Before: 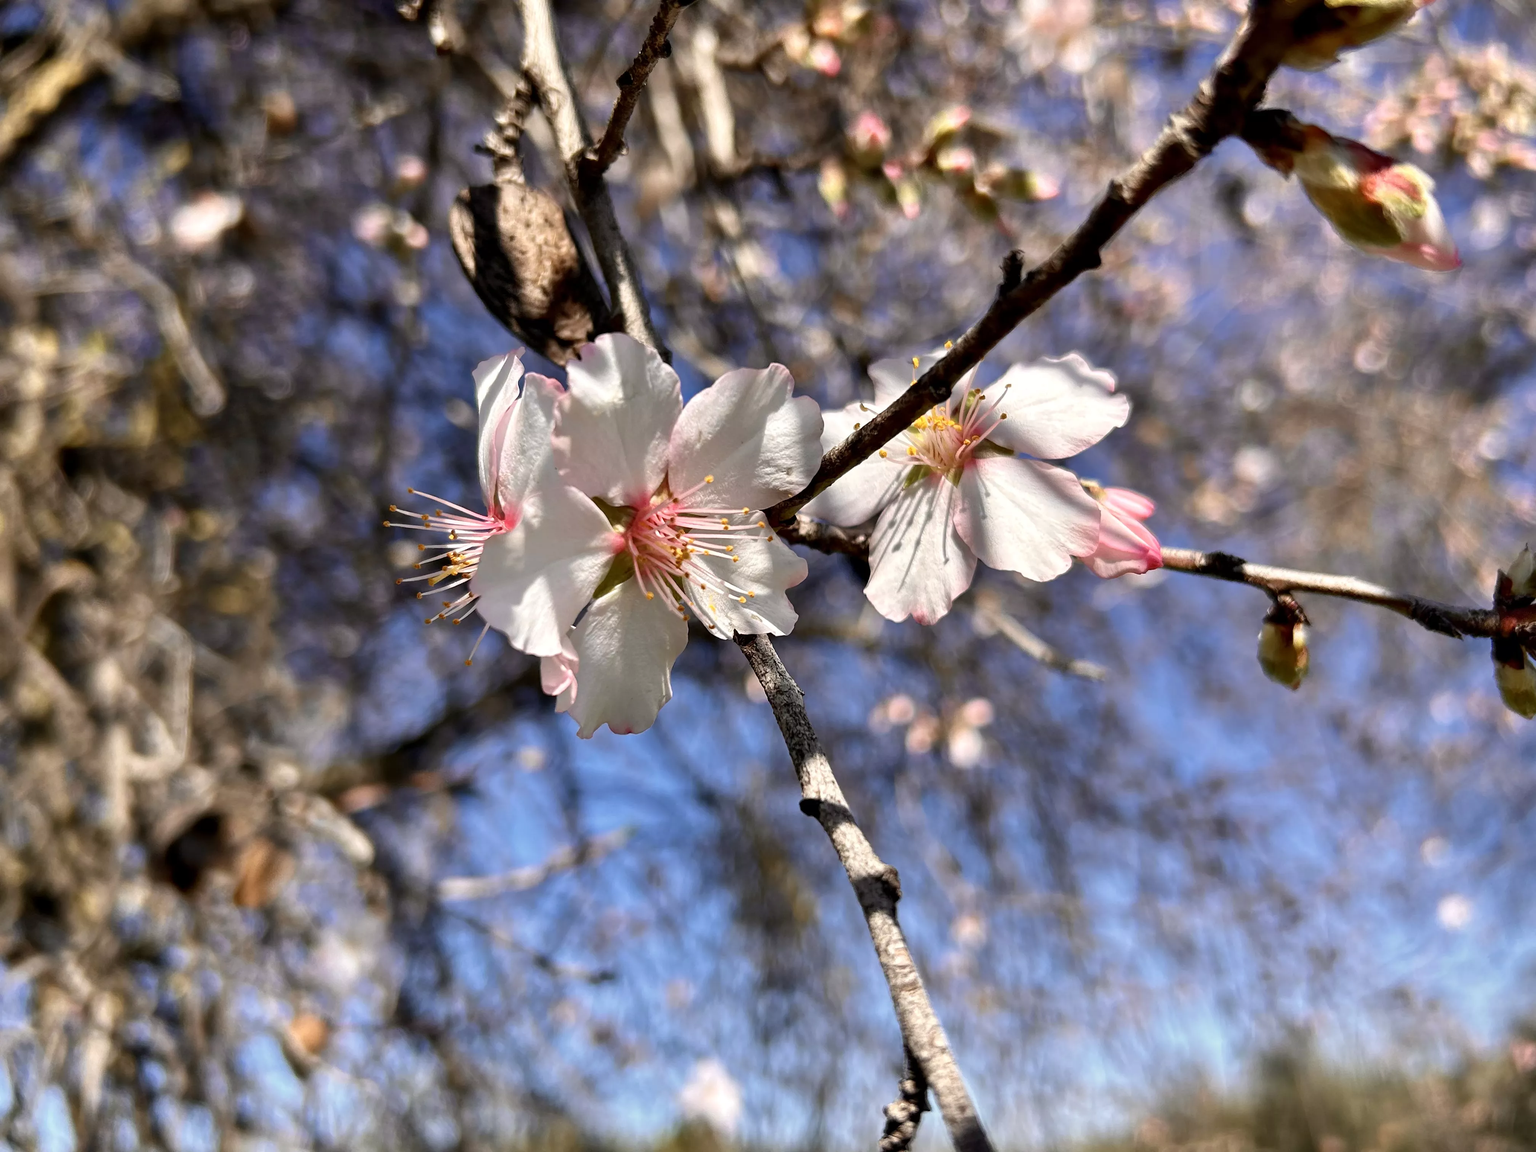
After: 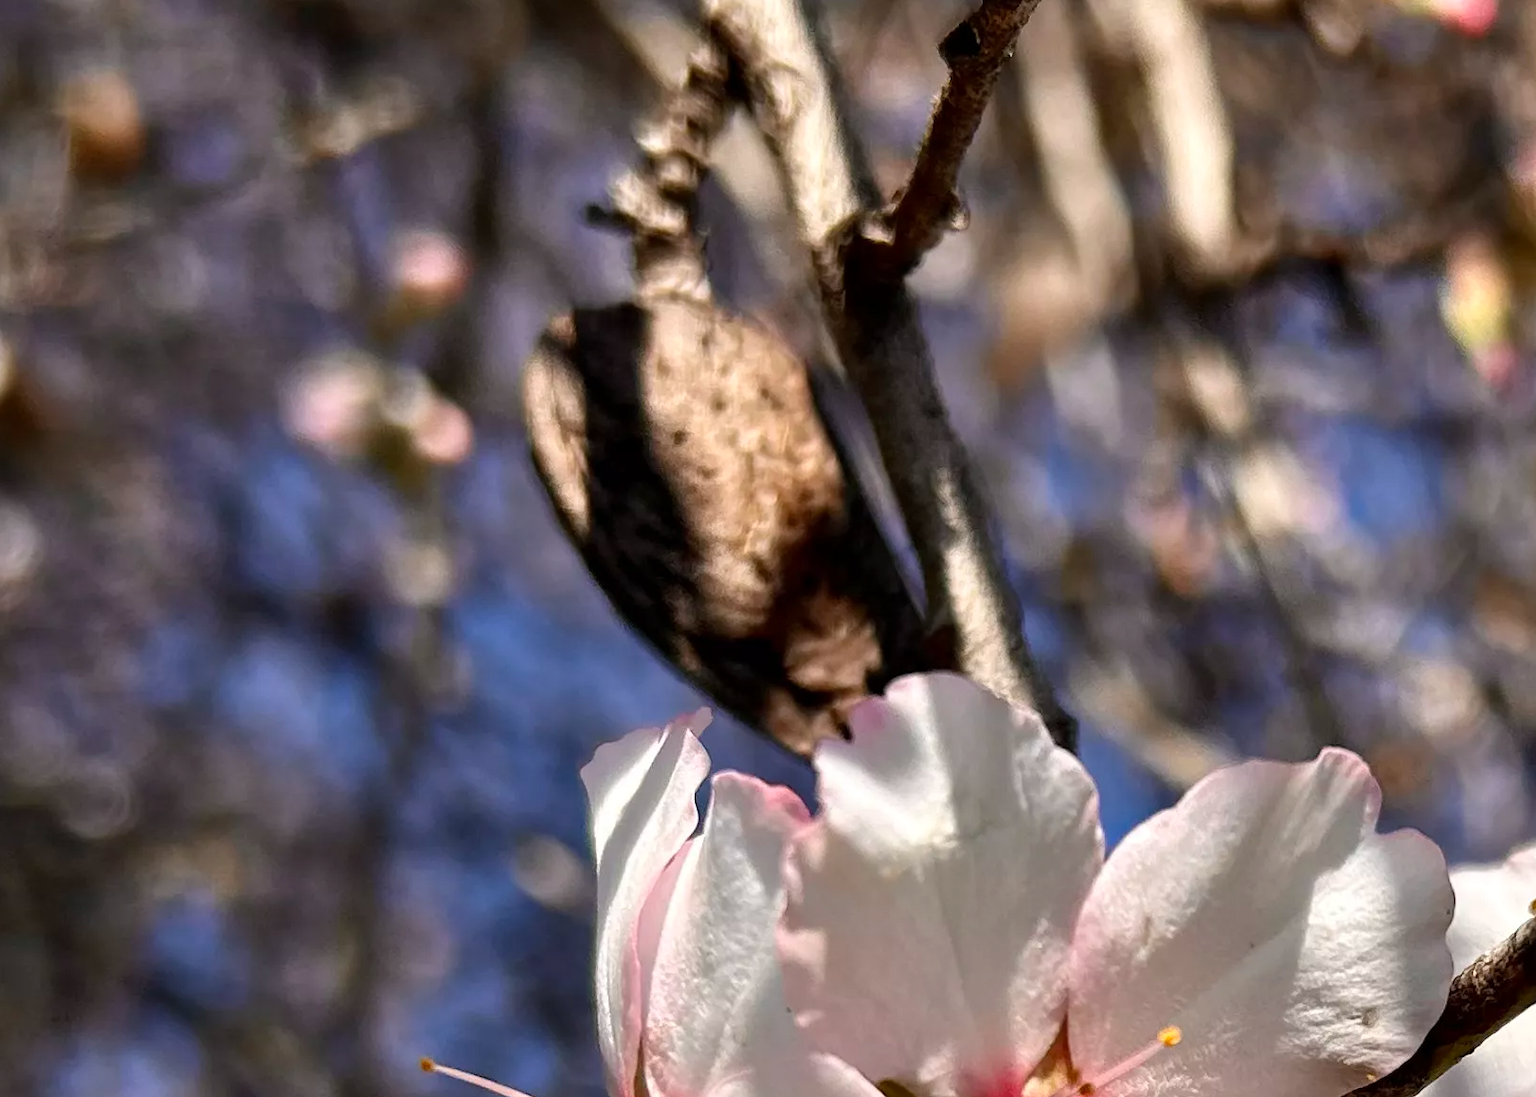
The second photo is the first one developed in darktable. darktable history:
crop: left 15.569%, top 5.454%, right 44.203%, bottom 56.247%
